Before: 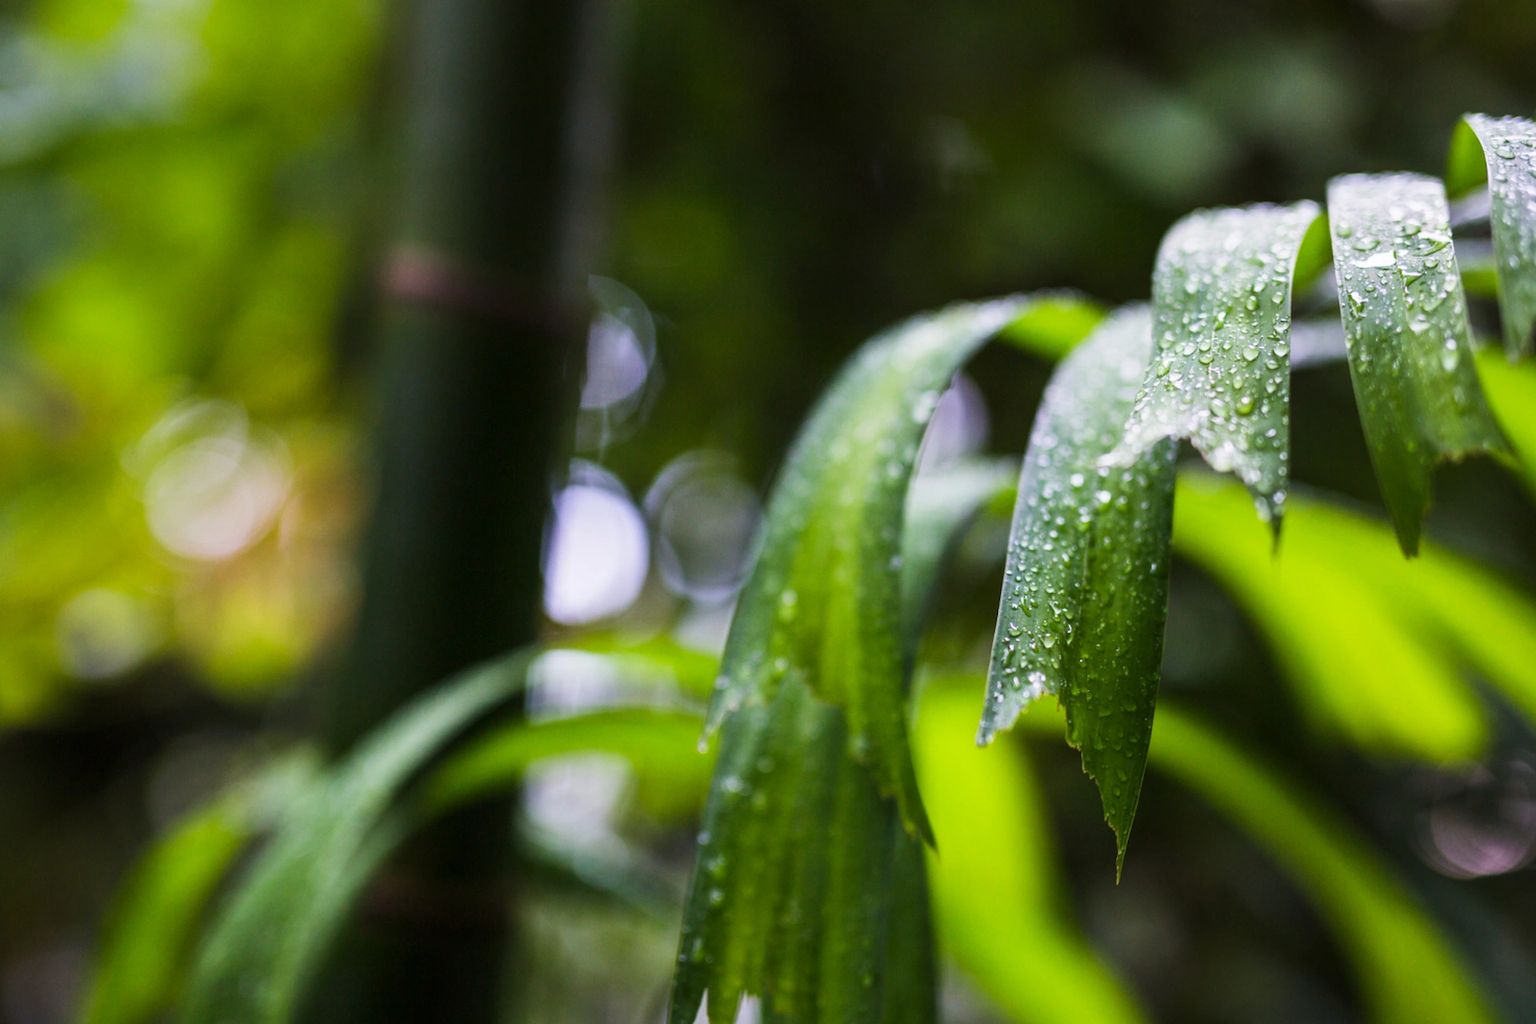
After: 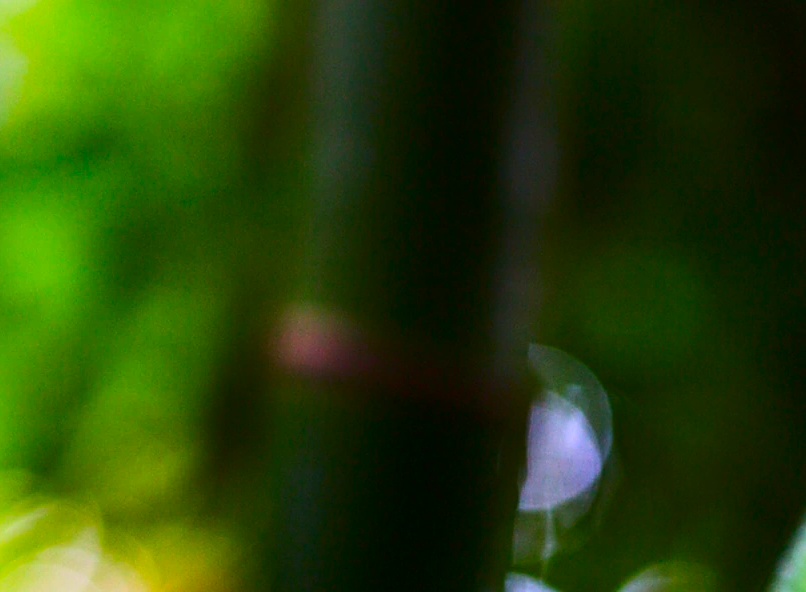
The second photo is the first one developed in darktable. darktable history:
shadows and highlights: shadows 12, white point adjustment 1.2, highlights -0.36, soften with gaussian
white balance: emerald 1
contrast brightness saturation: contrast 0.26, brightness 0.02, saturation 0.87
sharpen: on, module defaults
crop and rotate: left 10.817%, top 0.062%, right 47.194%, bottom 53.626%
